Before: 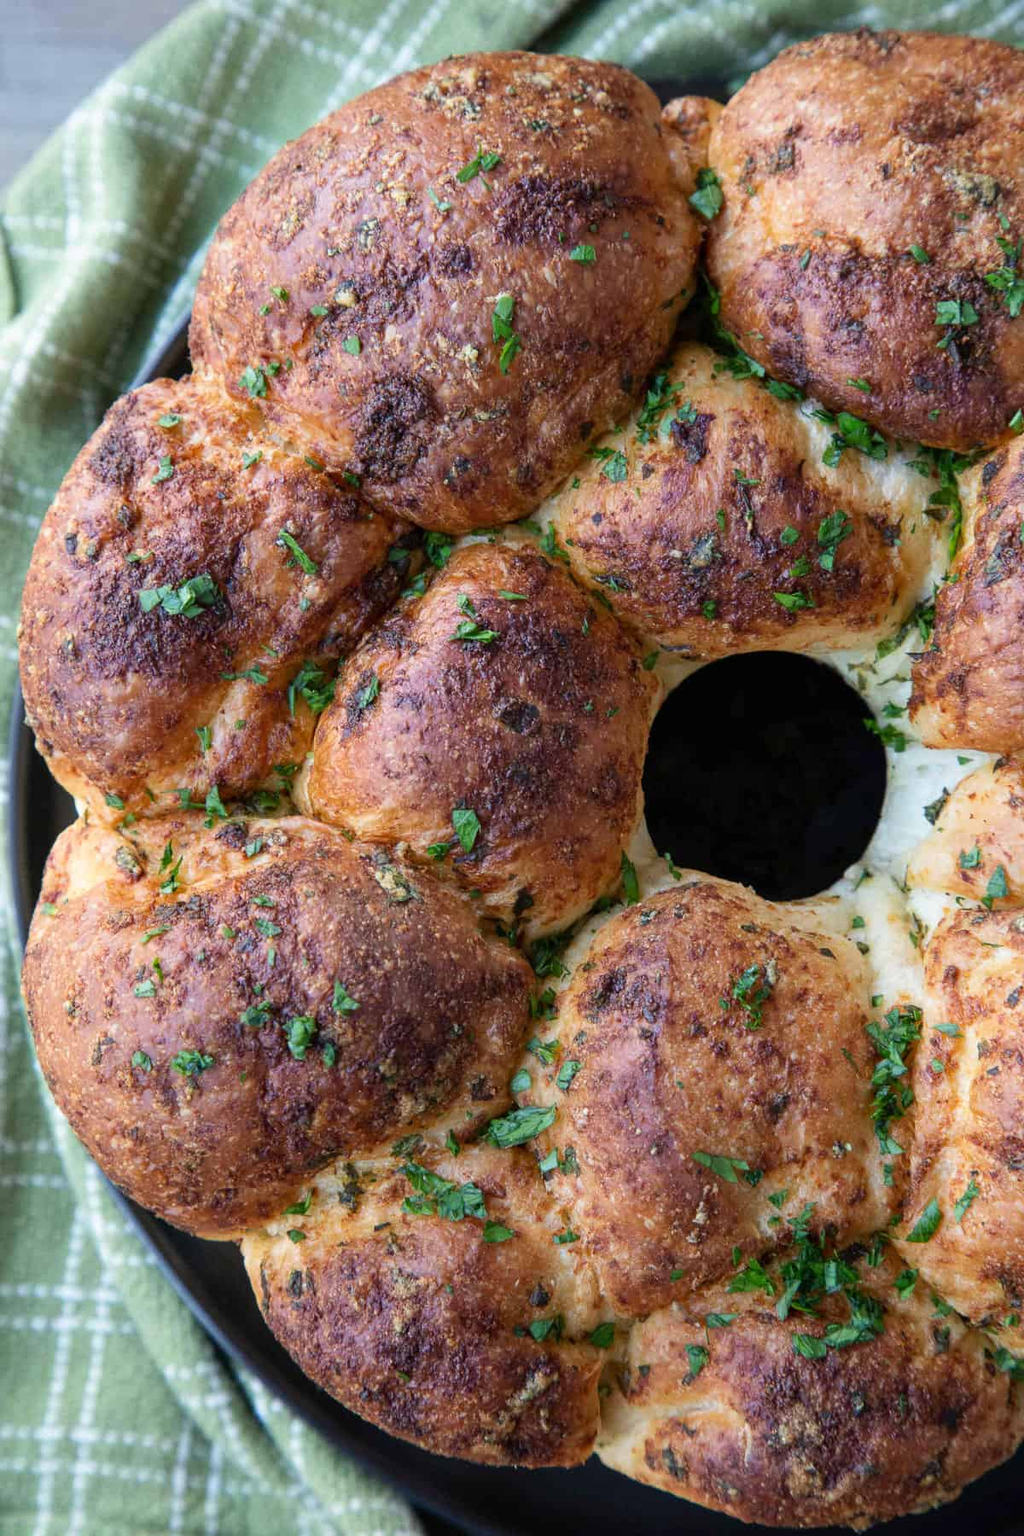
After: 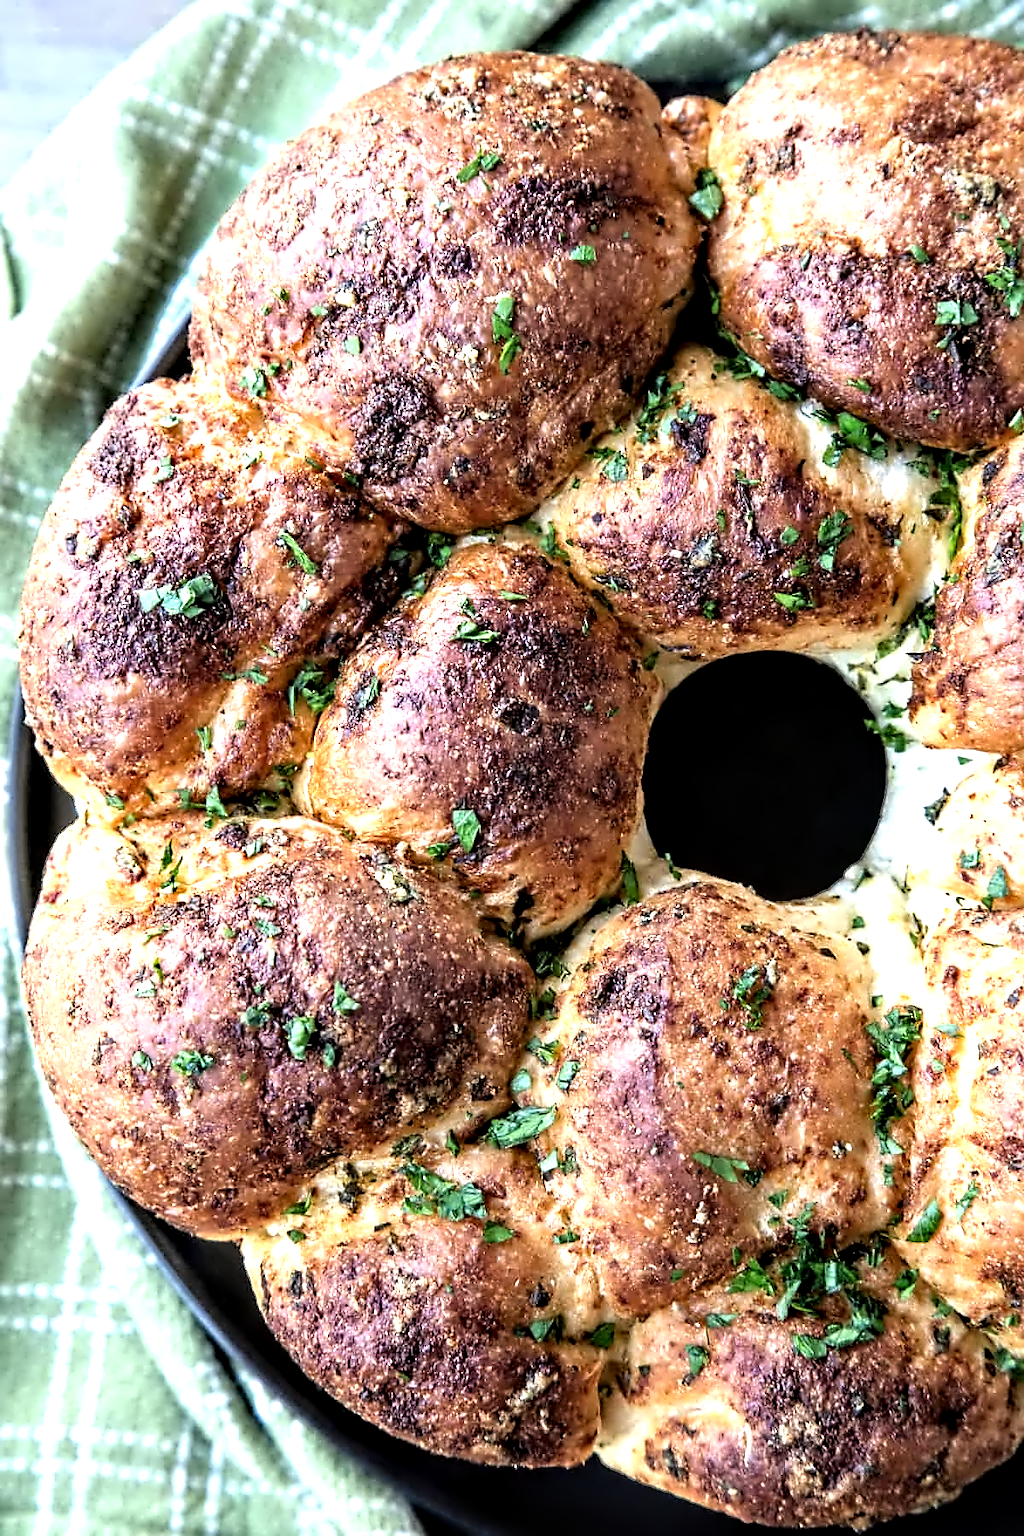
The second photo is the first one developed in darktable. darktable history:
tone equalizer: -8 EV -1.04 EV, -7 EV -1.04 EV, -6 EV -0.907 EV, -5 EV -0.603 EV, -3 EV 0.607 EV, -2 EV 0.857 EV, -1 EV 0.992 EV, +0 EV 1.08 EV
sharpen: amount 0.217
contrast equalizer: octaves 7, y [[0.5, 0.542, 0.583, 0.625, 0.667, 0.708], [0.5 ×6], [0.5 ×6], [0, 0.033, 0.067, 0.1, 0.133, 0.167], [0, 0.05, 0.1, 0.15, 0.2, 0.25]]
